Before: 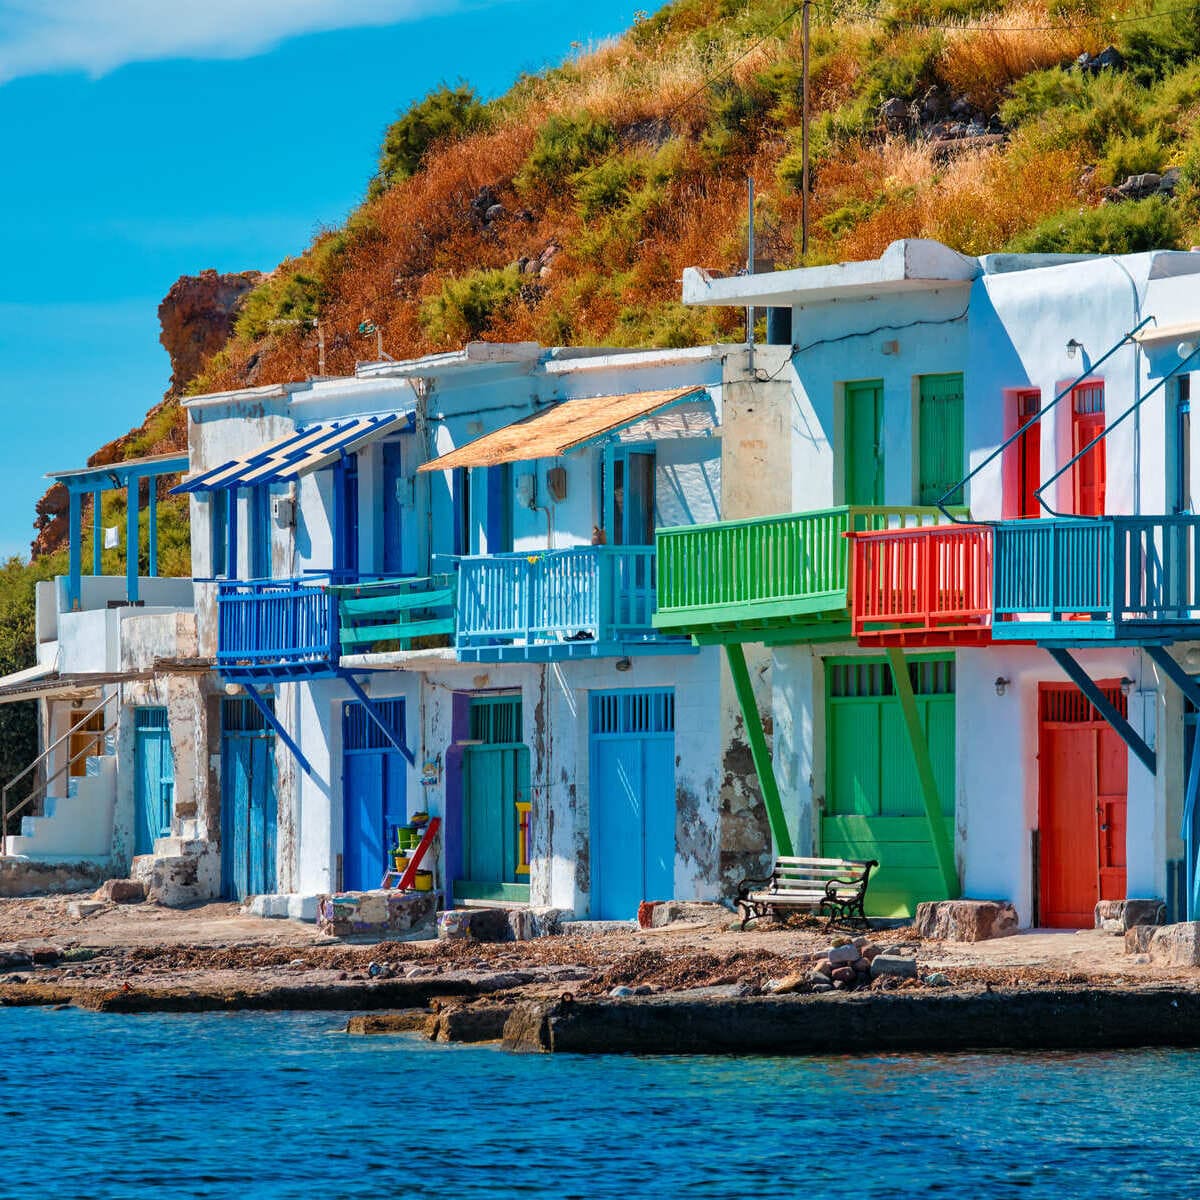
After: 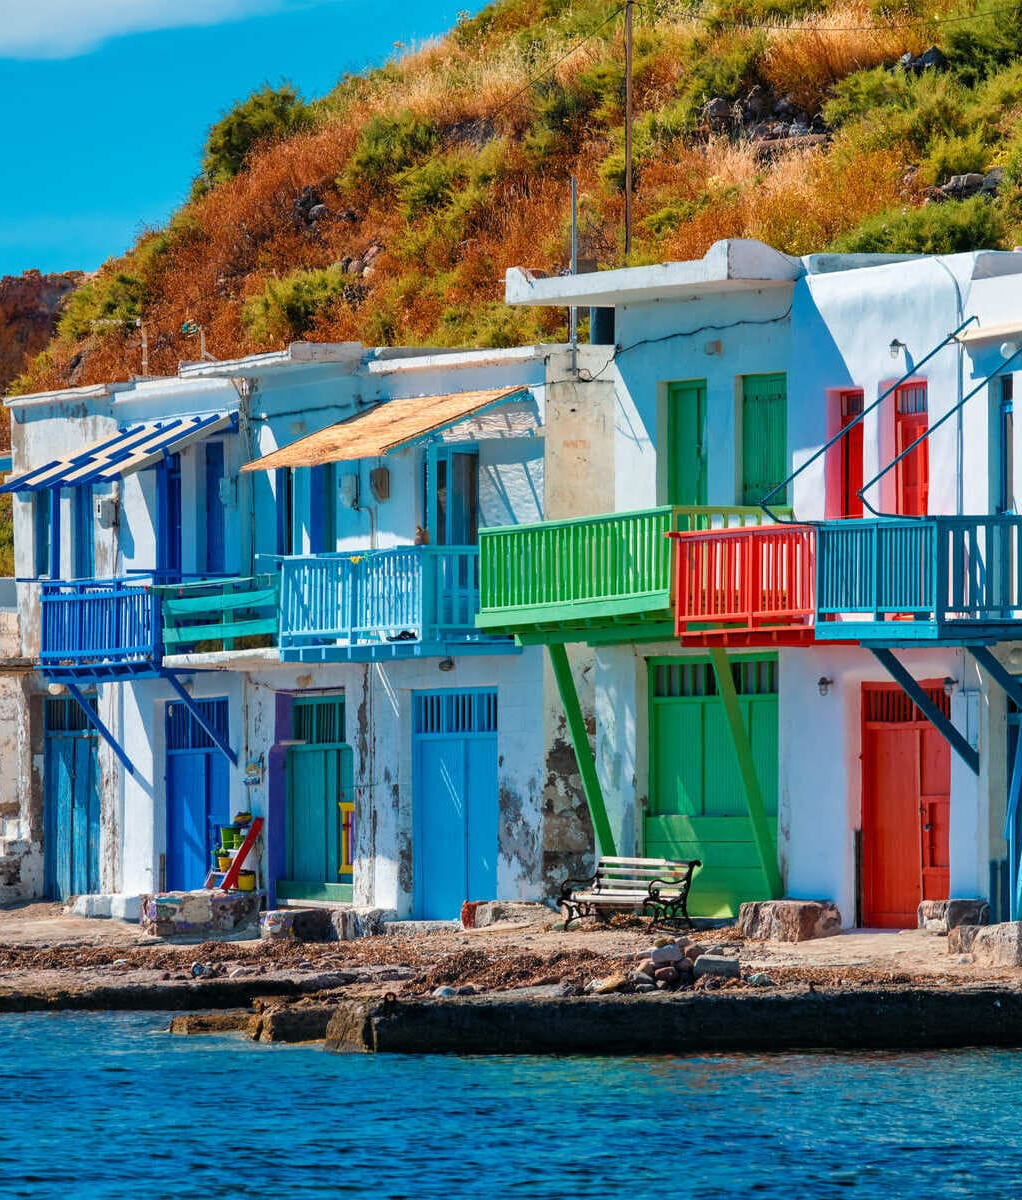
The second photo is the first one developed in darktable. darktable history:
levels: mode automatic, levels [0, 0.445, 1]
crop and rotate: left 14.793%
